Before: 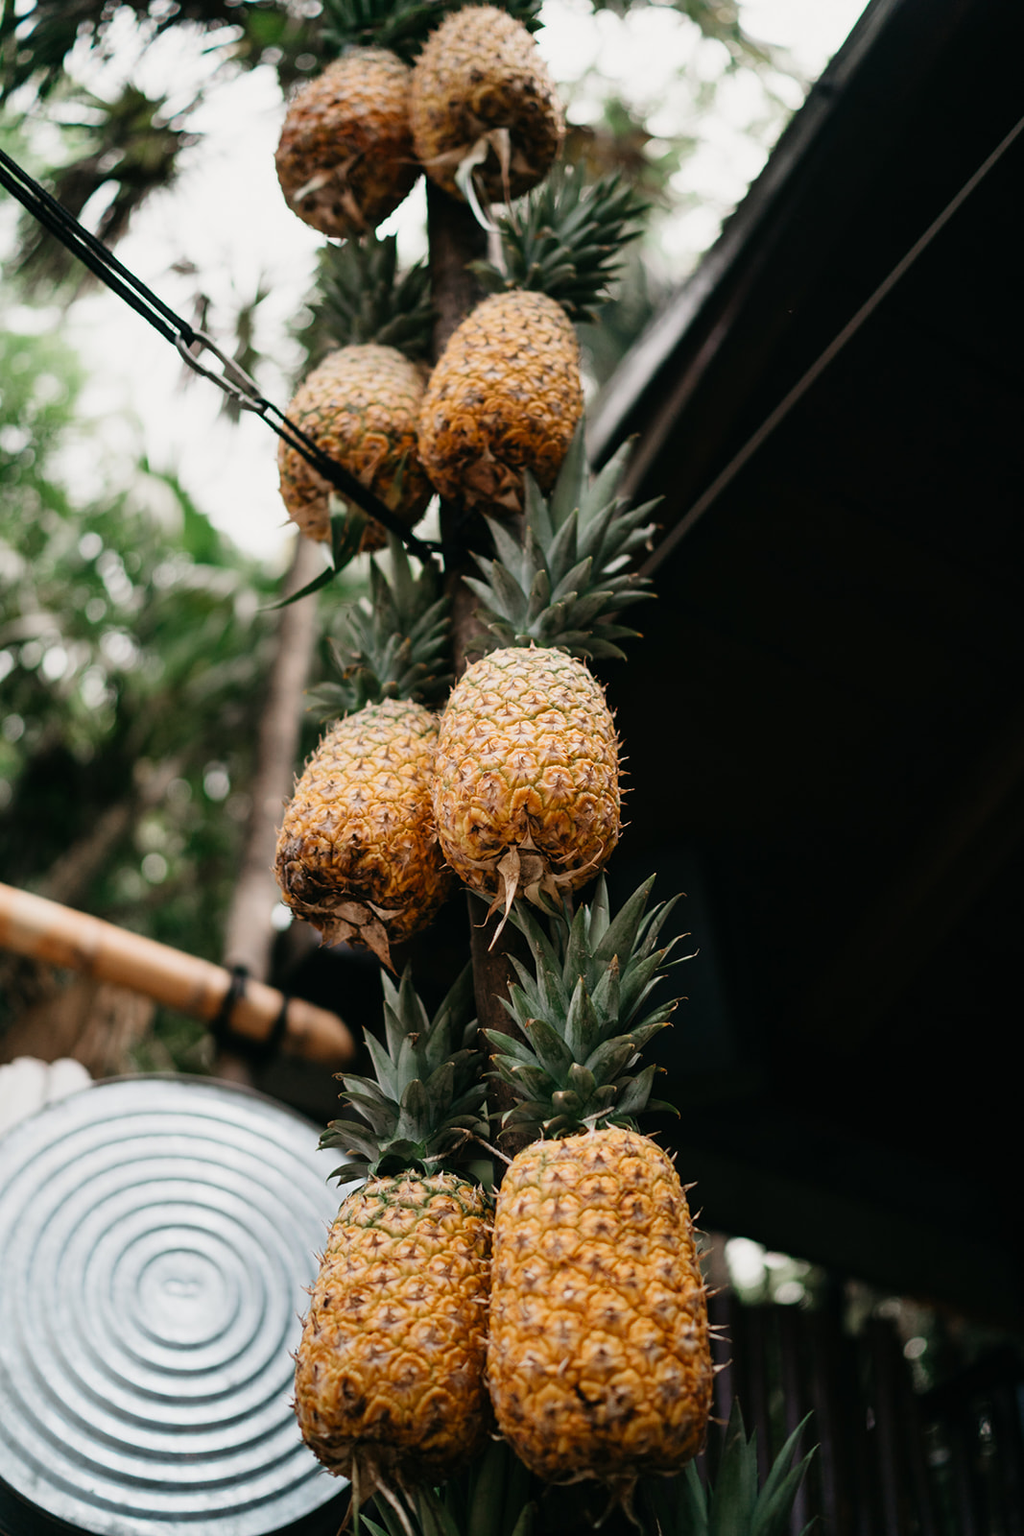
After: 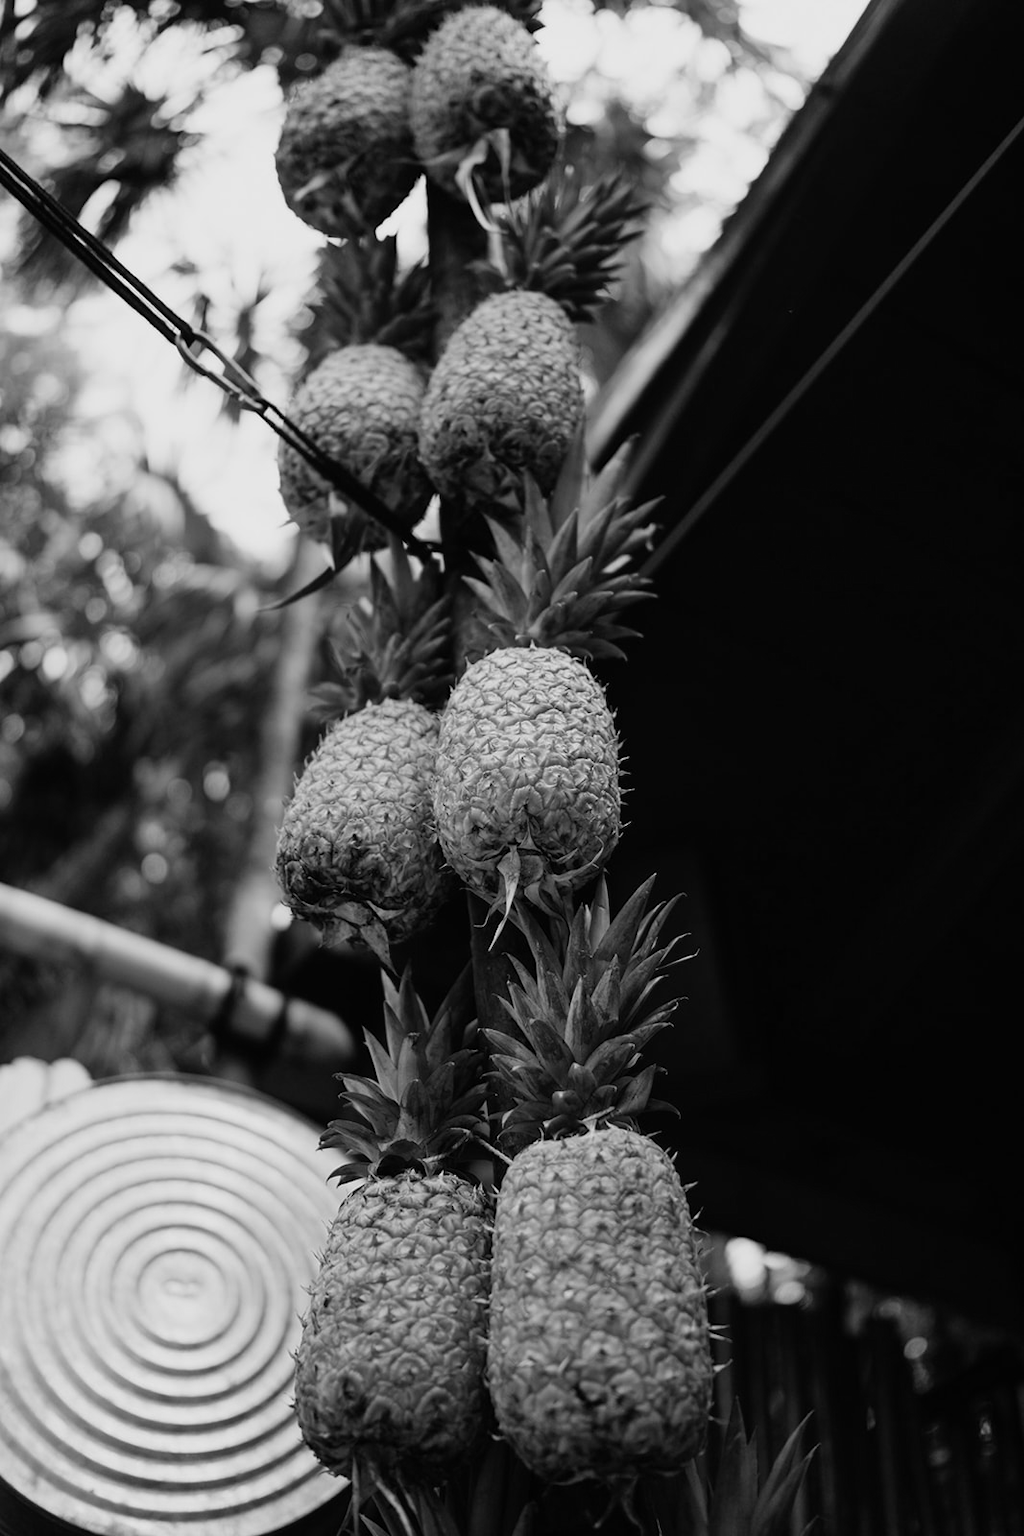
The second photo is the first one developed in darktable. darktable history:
color calibration: output gray [0.246, 0.254, 0.501, 0], illuminant same as pipeline (D50), adaptation XYZ, x 0.346, y 0.357, temperature 5011.85 K
